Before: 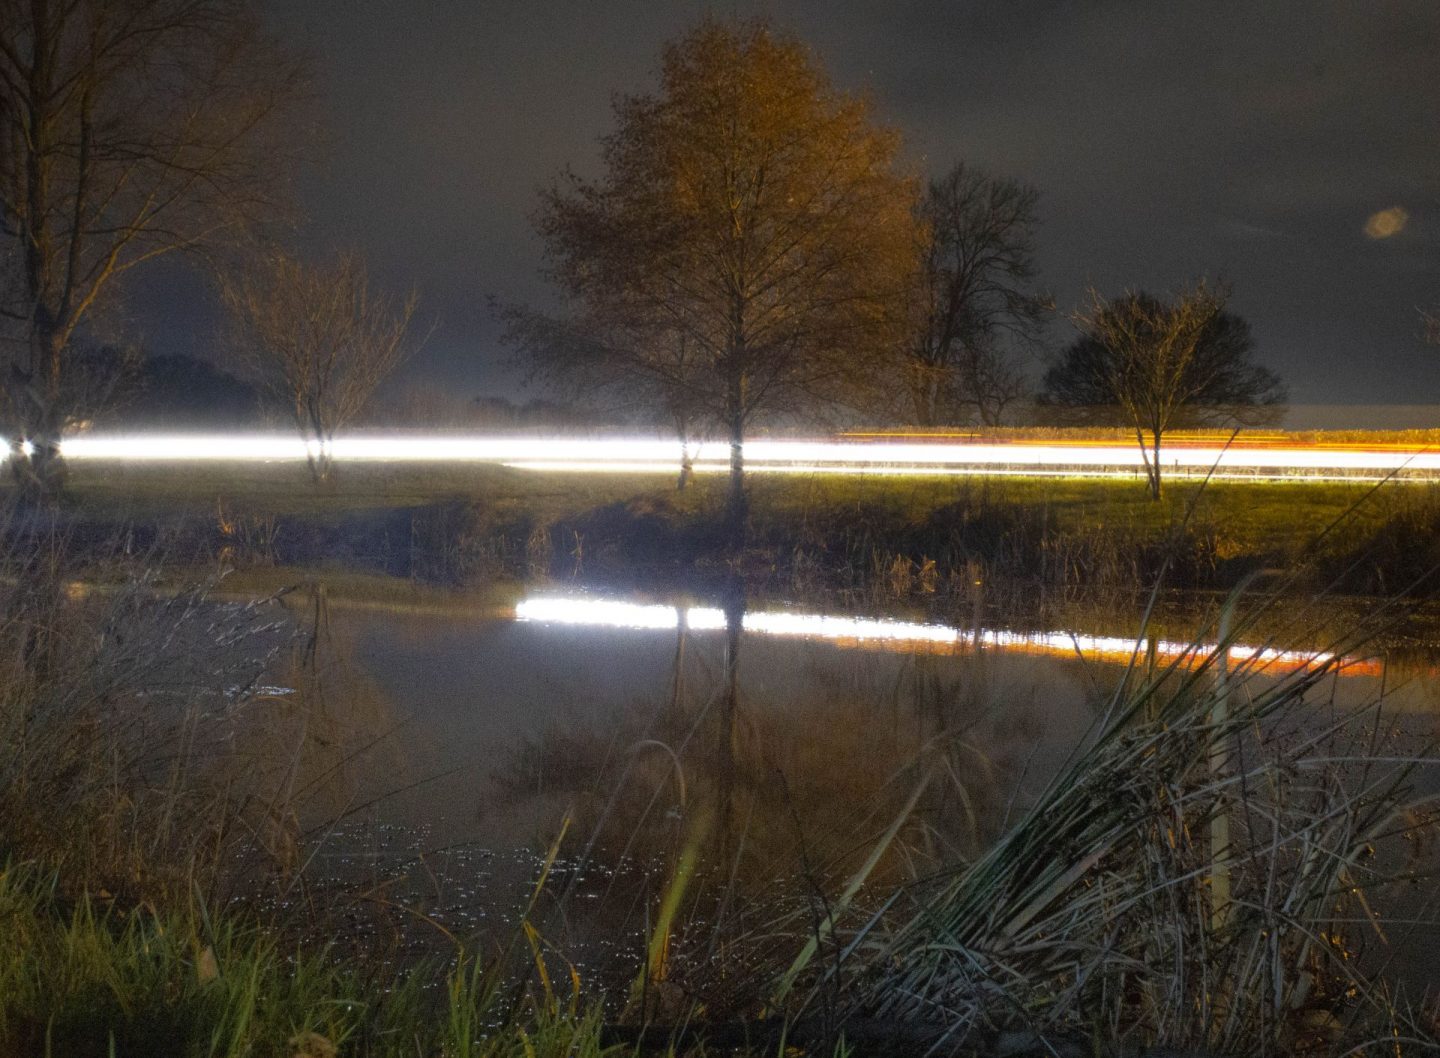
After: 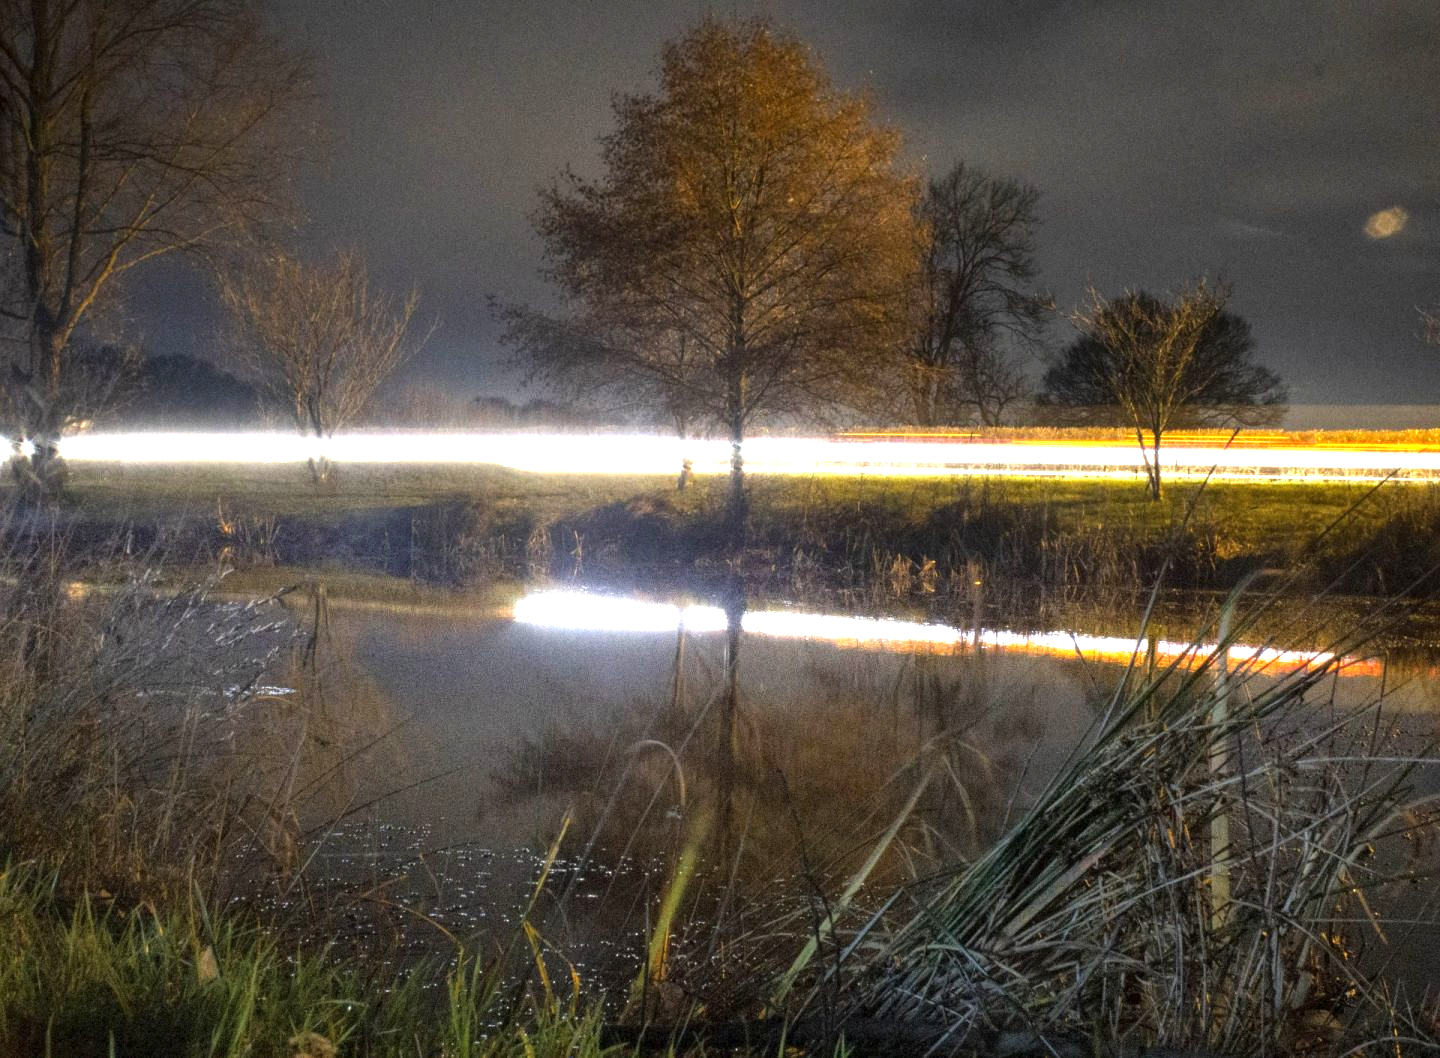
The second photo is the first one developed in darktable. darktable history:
tone equalizer: -8 EV -0.417 EV, -7 EV -0.389 EV, -6 EV -0.333 EV, -5 EV -0.222 EV, -3 EV 0.222 EV, -2 EV 0.333 EV, -1 EV 0.389 EV, +0 EV 0.417 EV, edges refinement/feathering 500, mask exposure compensation -1.57 EV, preserve details no
exposure: exposure 0.781 EV, compensate highlight preservation false
local contrast: on, module defaults
